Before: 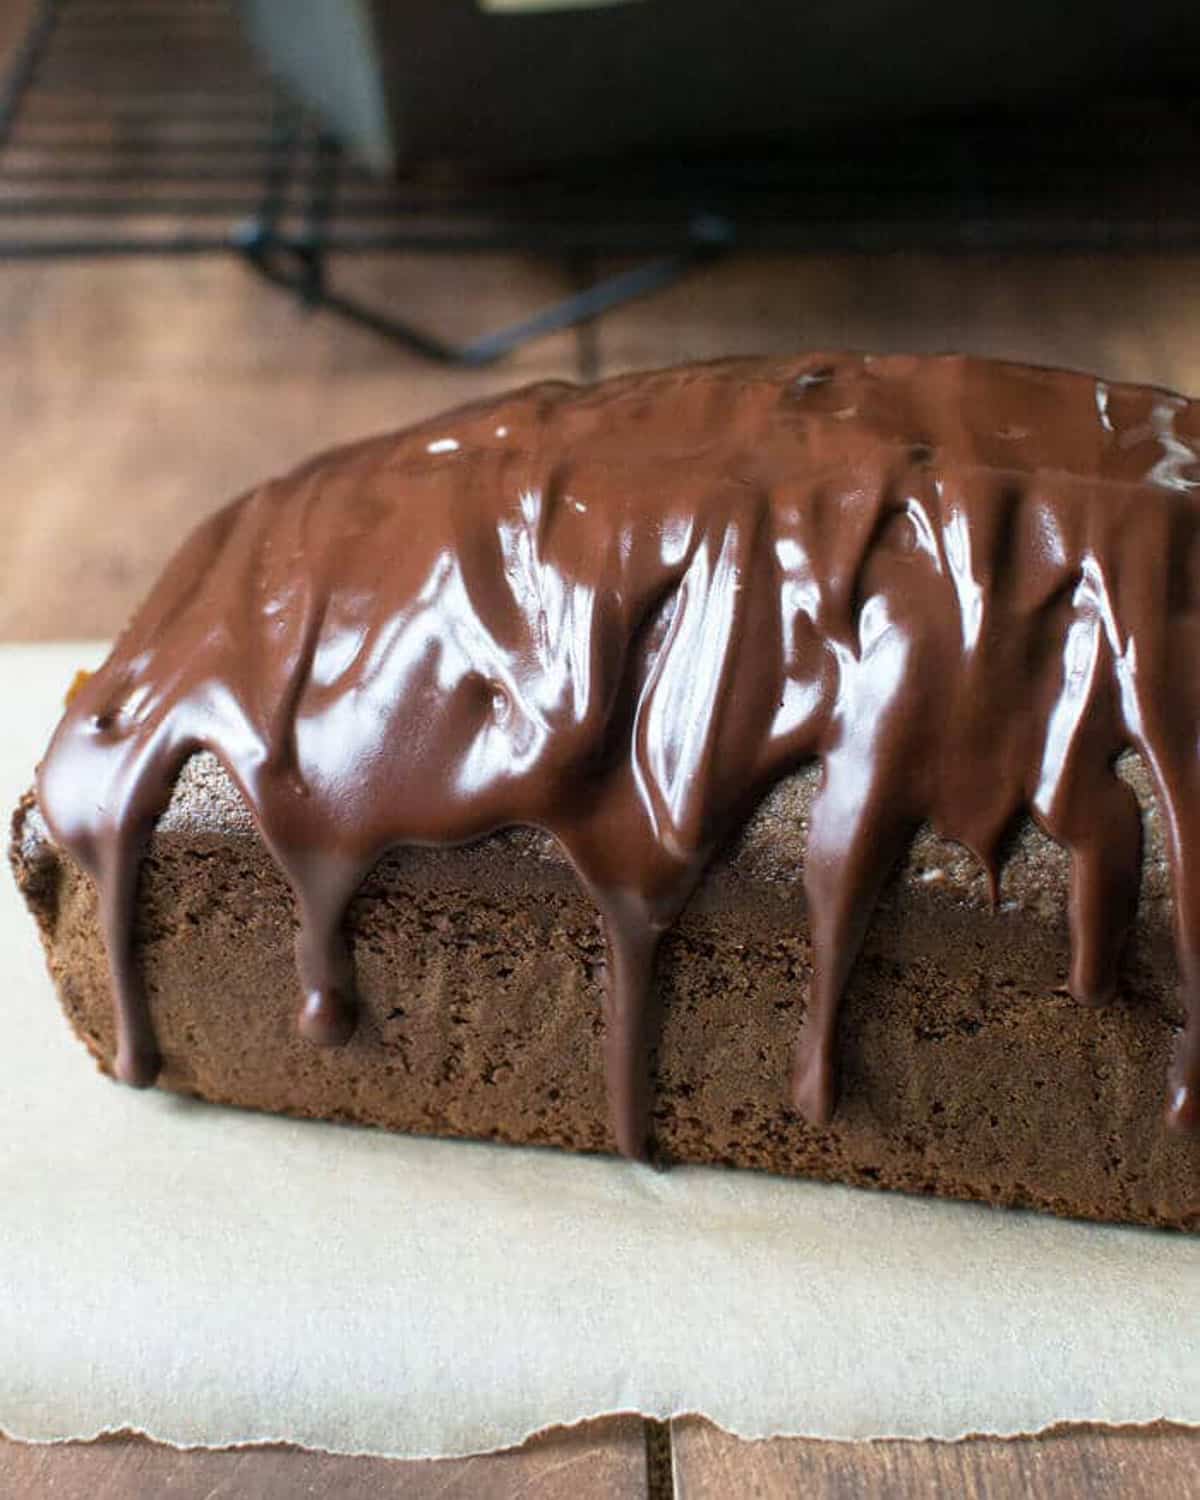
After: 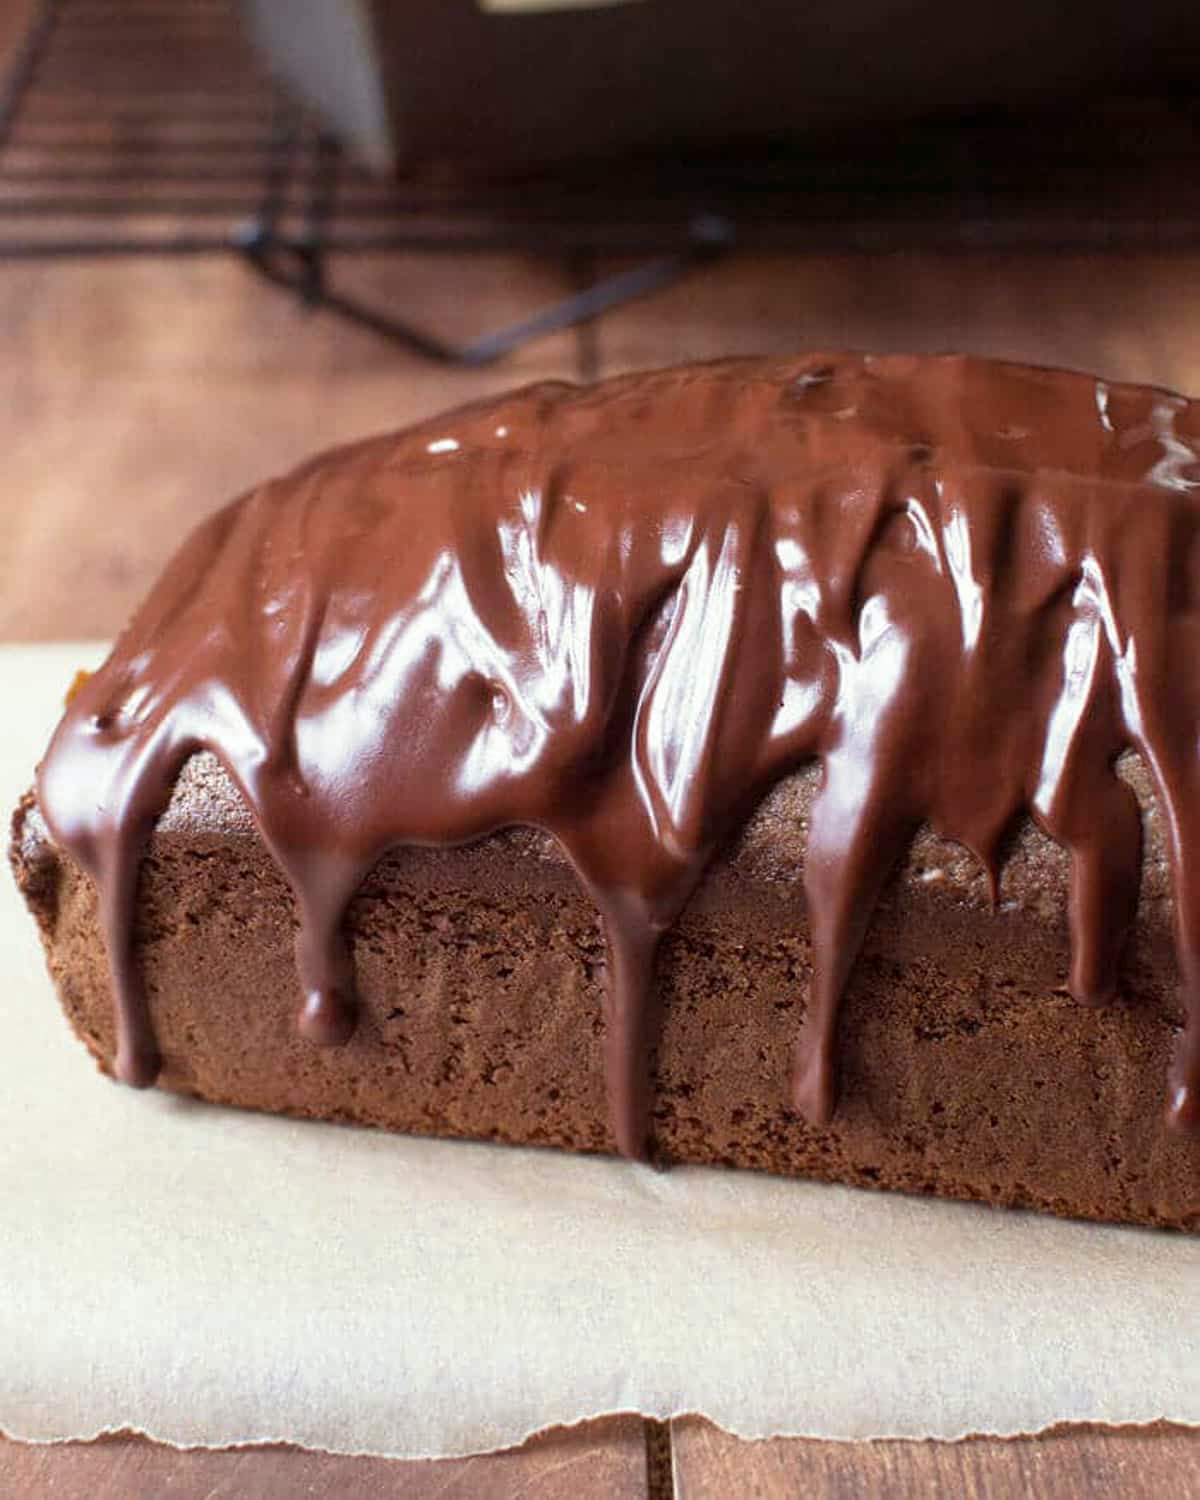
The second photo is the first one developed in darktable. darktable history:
rgb levels: mode RGB, independent channels, levels [[0, 0.474, 1], [0, 0.5, 1], [0, 0.5, 1]]
split-toning: shadows › saturation 0.61, highlights › saturation 0.58, balance -28.74, compress 87.36%
exposure: compensate highlight preservation false
